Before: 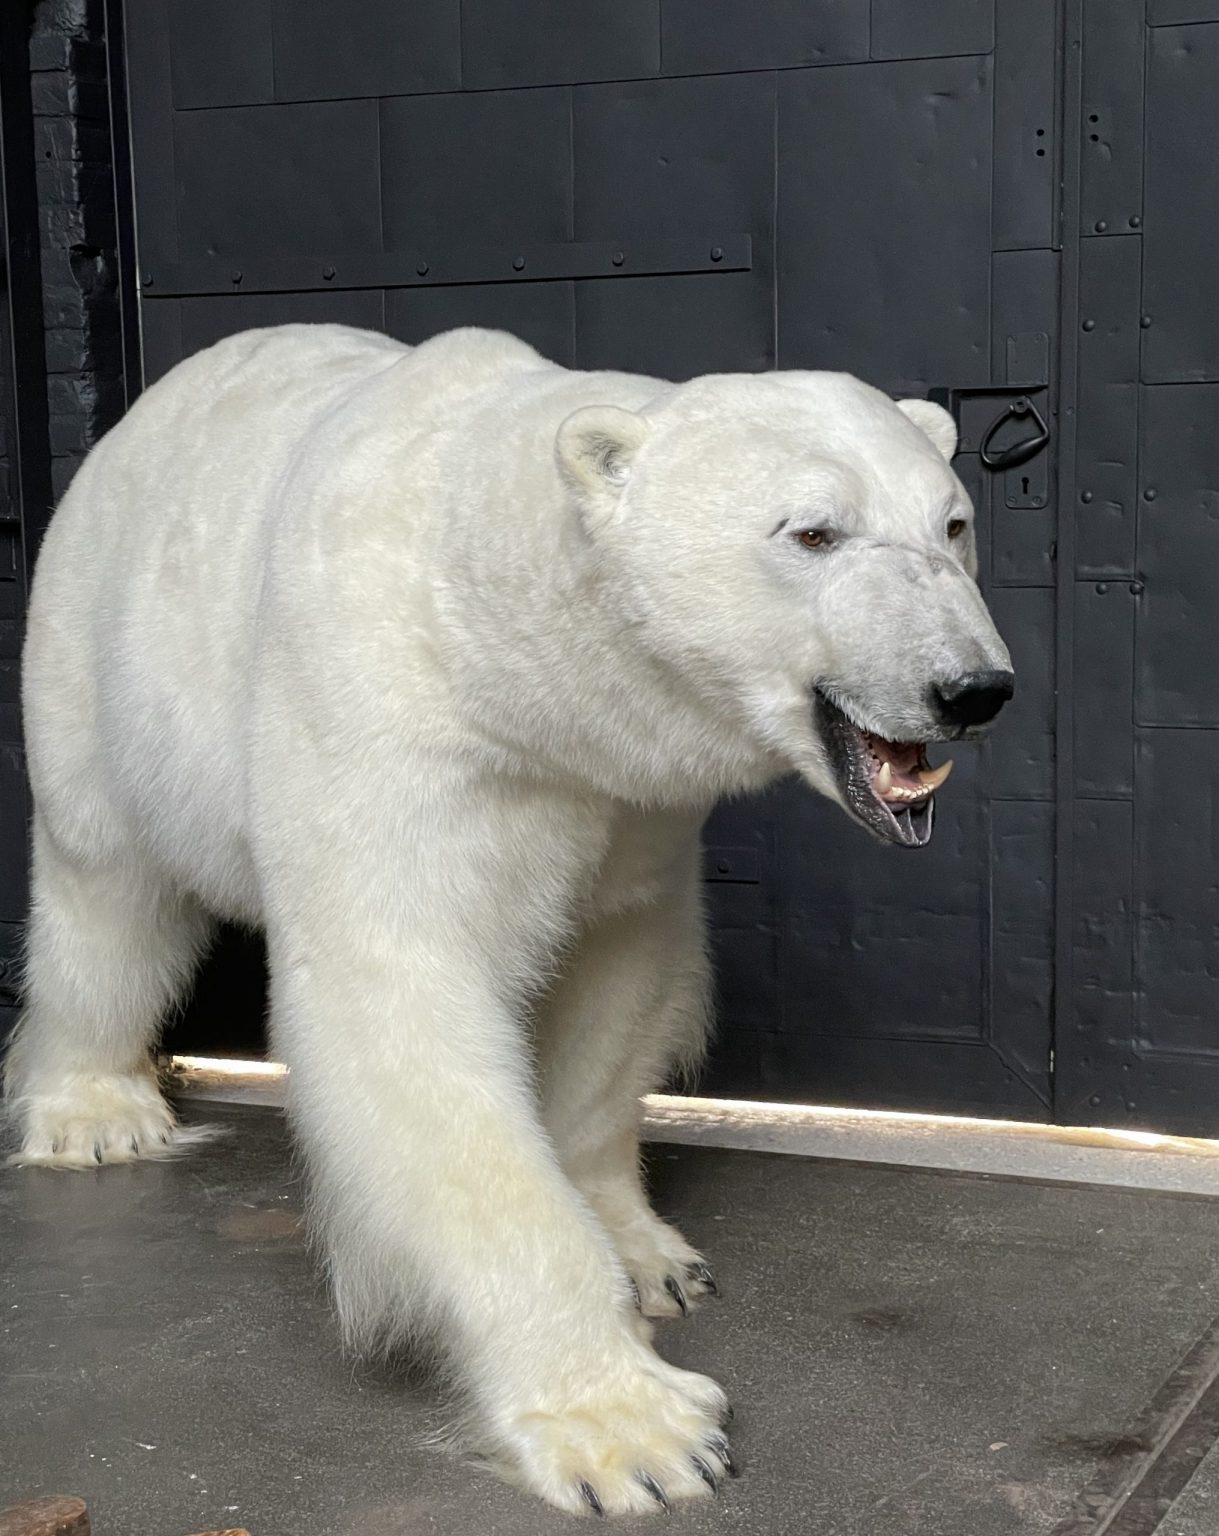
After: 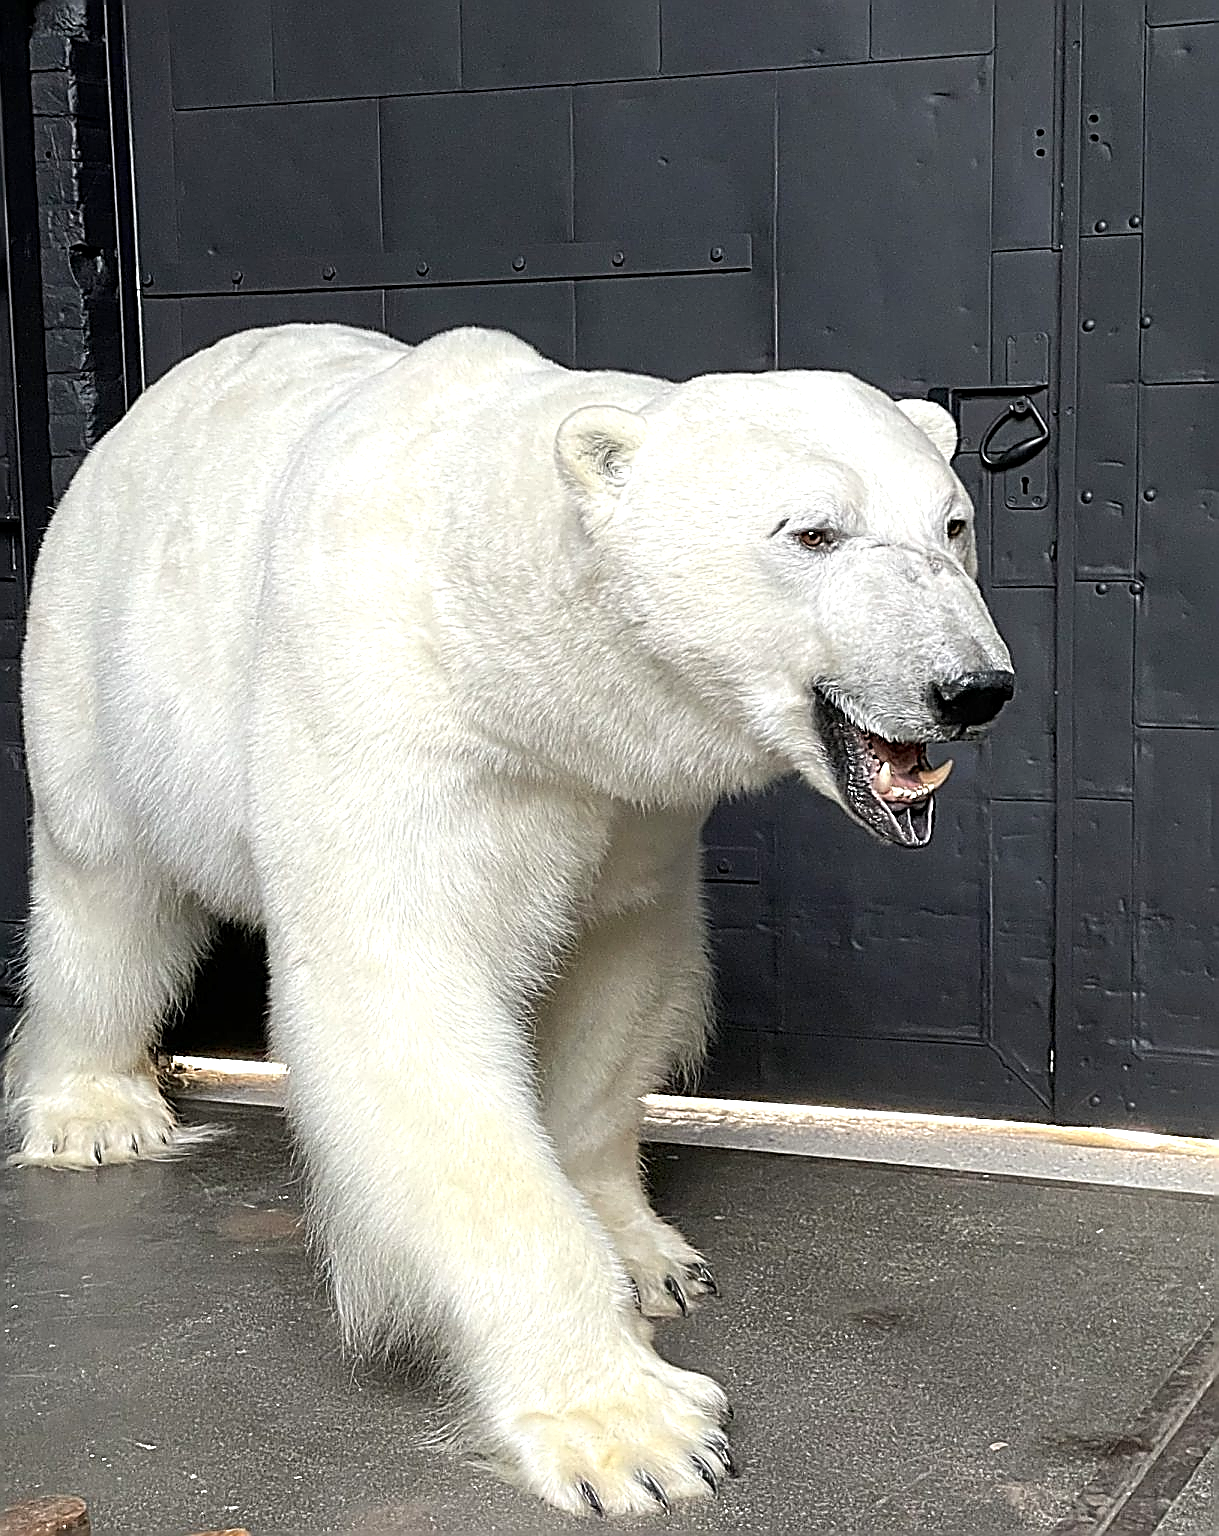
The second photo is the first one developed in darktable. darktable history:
exposure: black level correction 0.001, exposure 0.5 EV, compensate highlight preservation false
sharpen: amount 1.999
